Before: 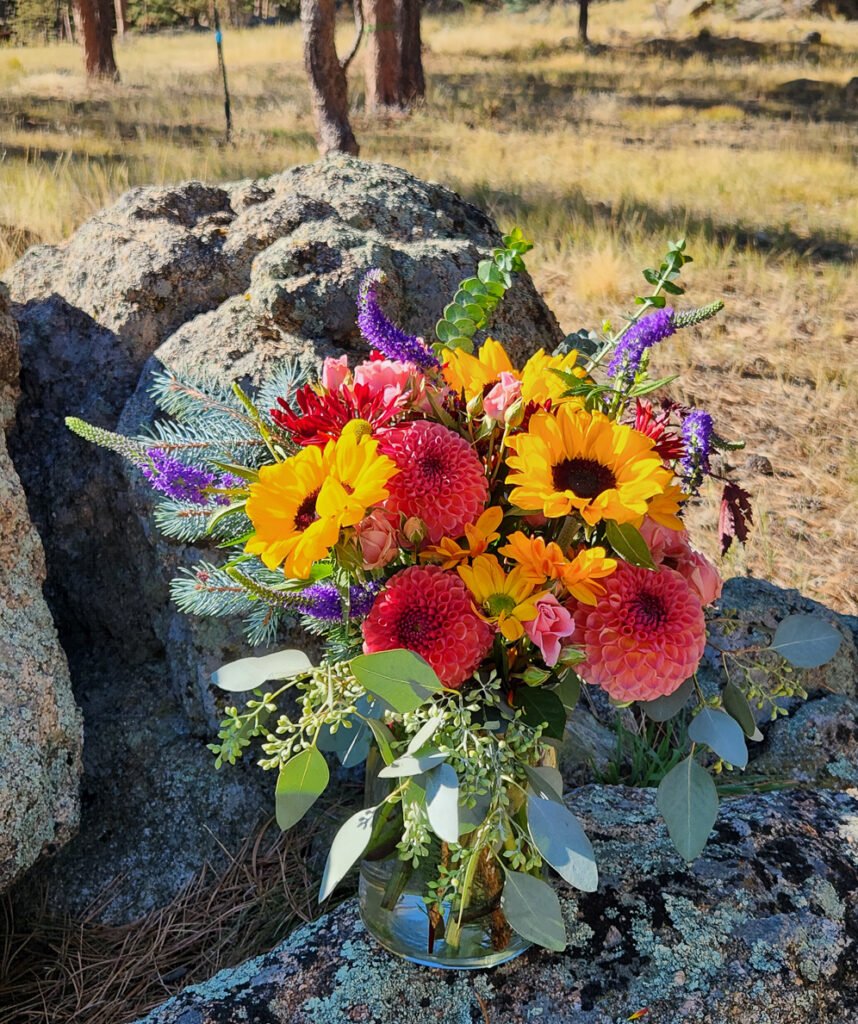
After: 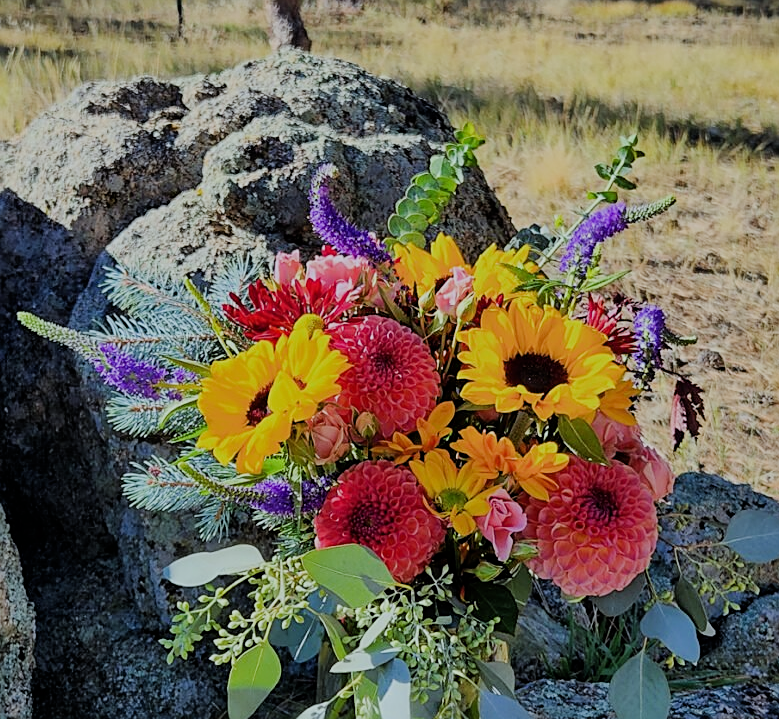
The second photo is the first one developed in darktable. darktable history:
white balance: red 0.925, blue 1.046
exposure: compensate highlight preservation false
sharpen: on, module defaults
filmic rgb: black relative exposure -6.98 EV, white relative exposure 5.63 EV, hardness 2.86
crop: left 5.596%, top 10.314%, right 3.534%, bottom 19.395%
